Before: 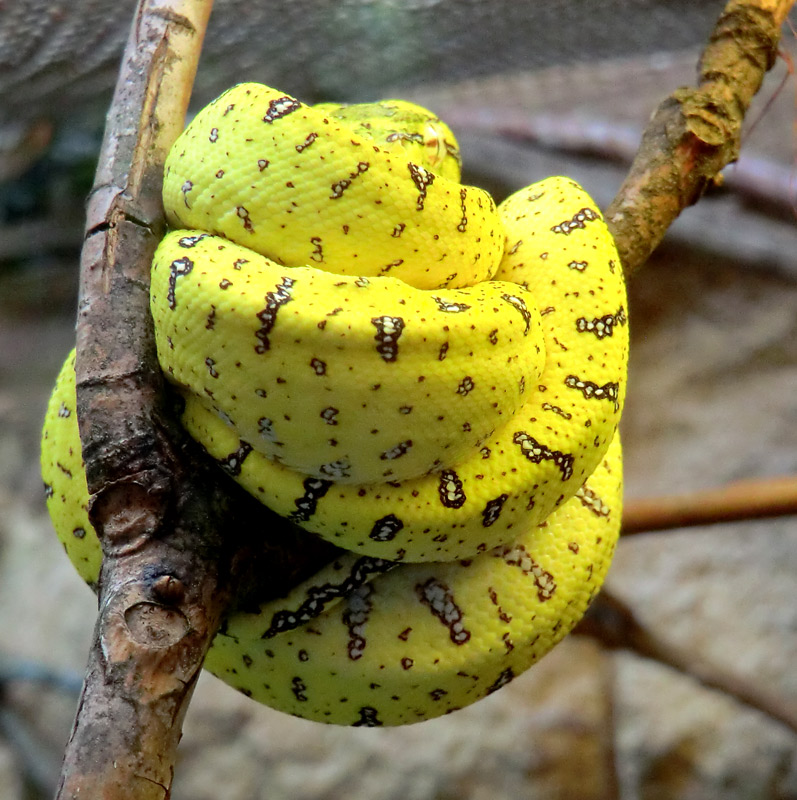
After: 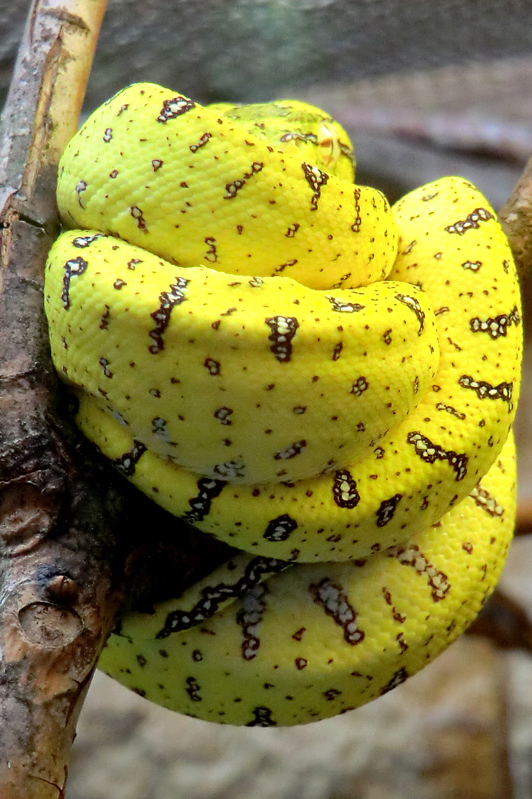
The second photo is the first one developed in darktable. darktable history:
crop and rotate: left 13.481%, right 19.74%
